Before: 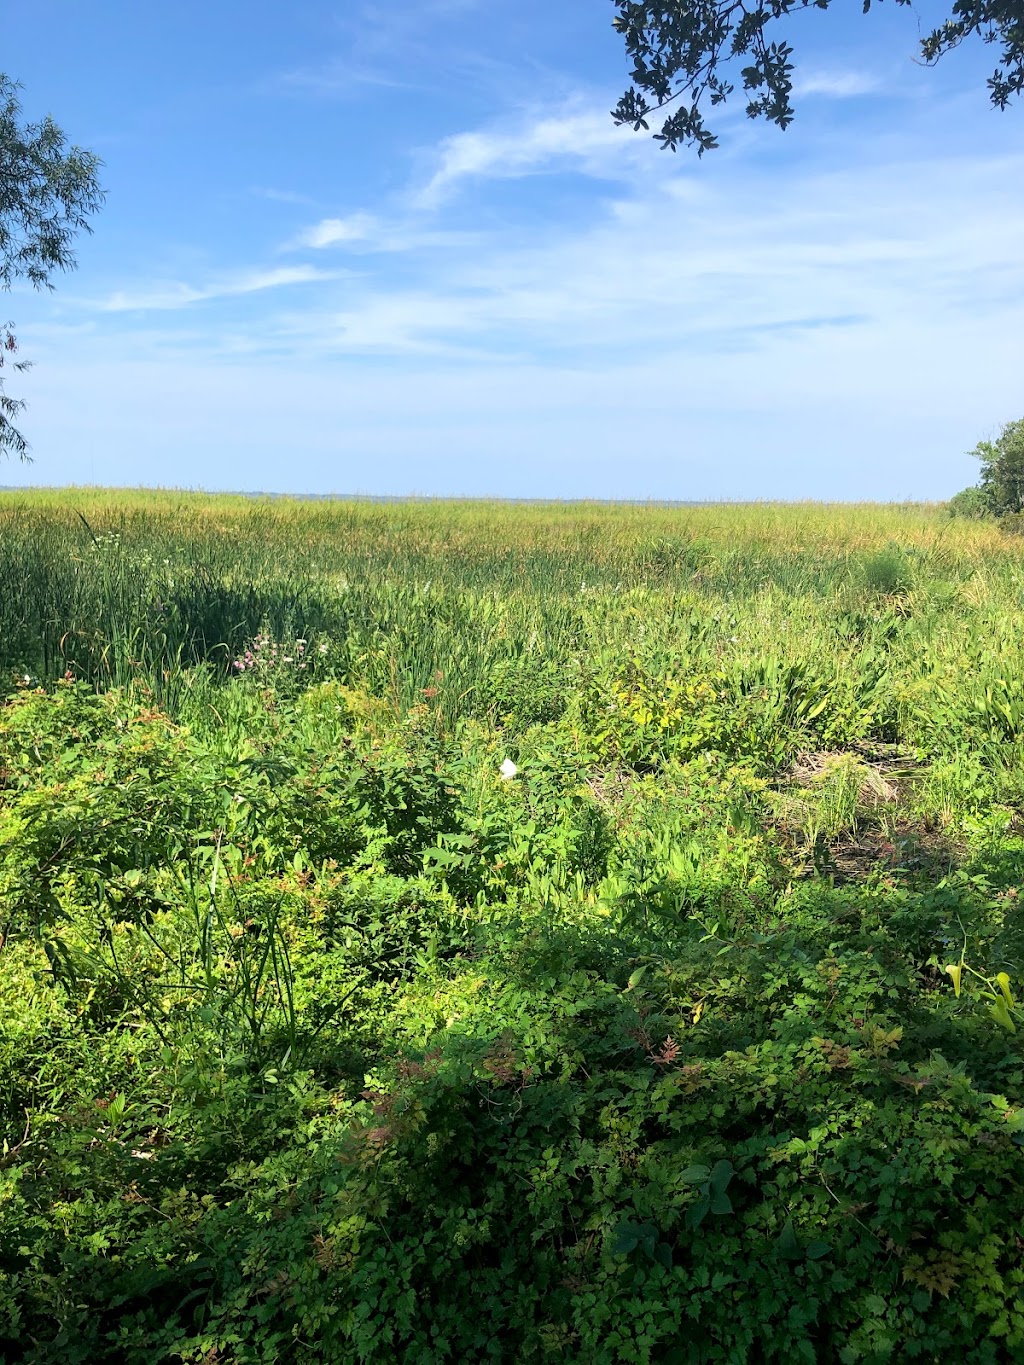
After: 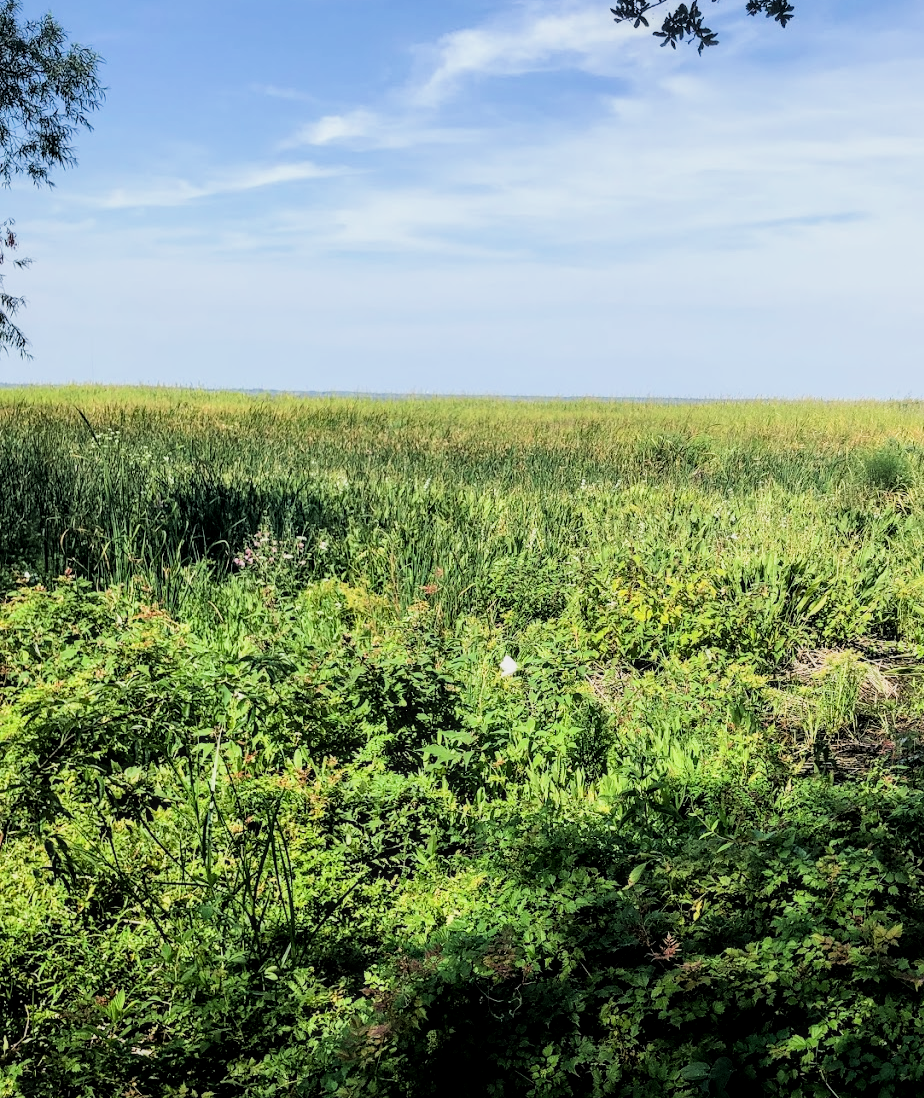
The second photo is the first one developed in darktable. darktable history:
crop: top 7.549%, right 9.754%, bottom 11.982%
local contrast: on, module defaults
filmic rgb: black relative exposure -5.13 EV, white relative exposure 3.5 EV, hardness 3.16, contrast 1.403, highlights saturation mix -31.36%
exposure: compensate exposure bias true, compensate highlight preservation false
